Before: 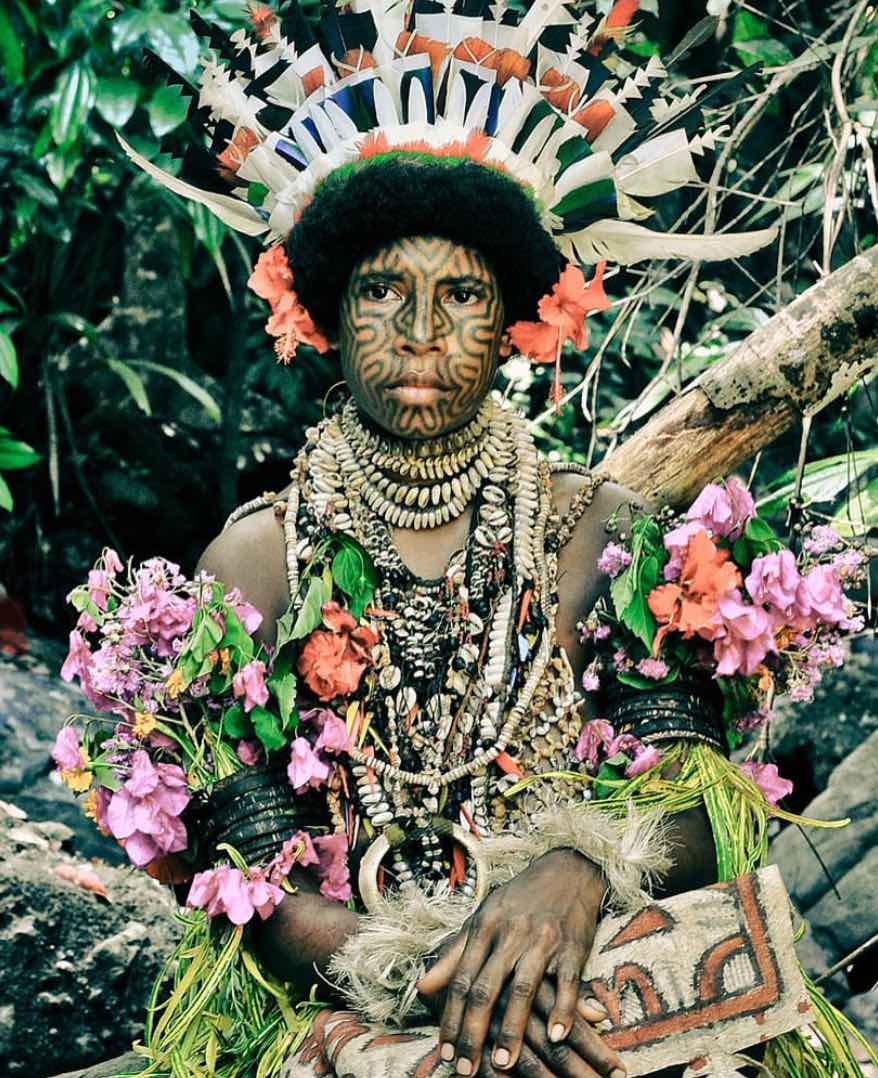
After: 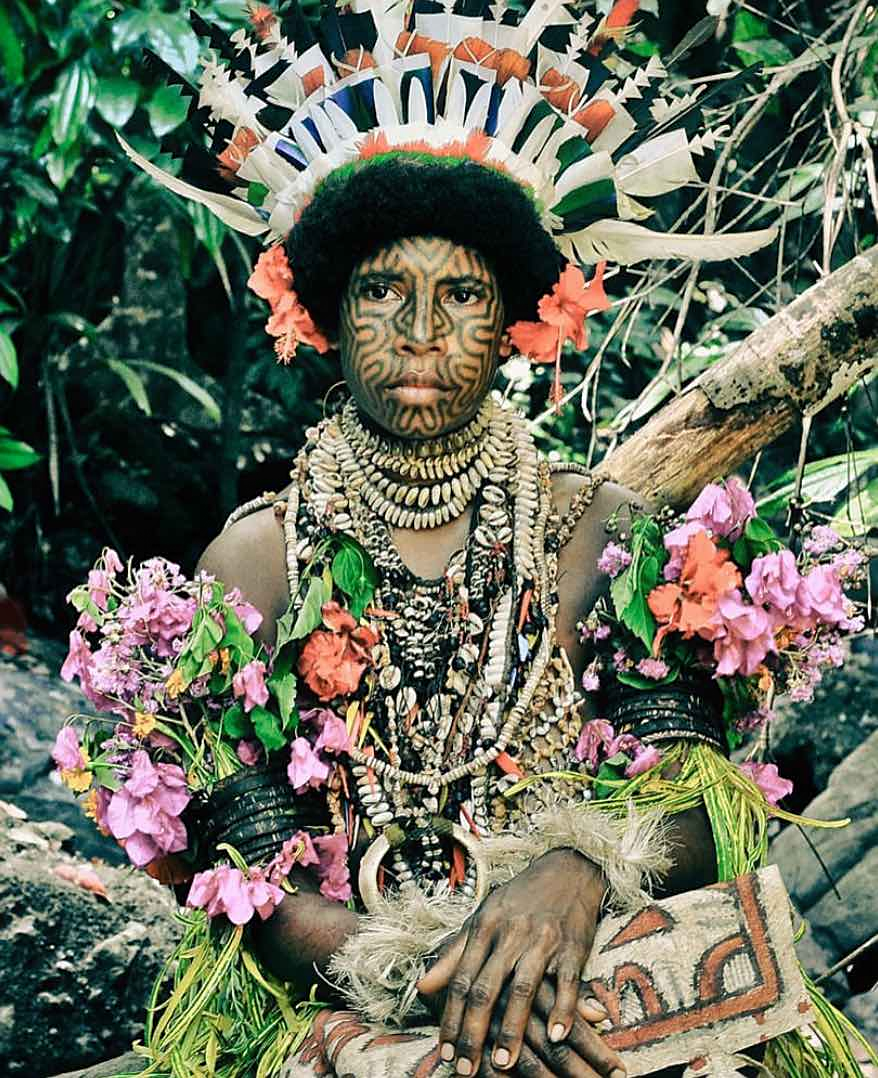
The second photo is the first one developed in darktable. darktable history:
sharpen: amount 0.2
contrast equalizer: y [[0.5, 0.5, 0.472, 0.5, 0.5, 0.5], [0.5 ×6], [0.5 ×6], [0 ×6], [0 ×6]]
